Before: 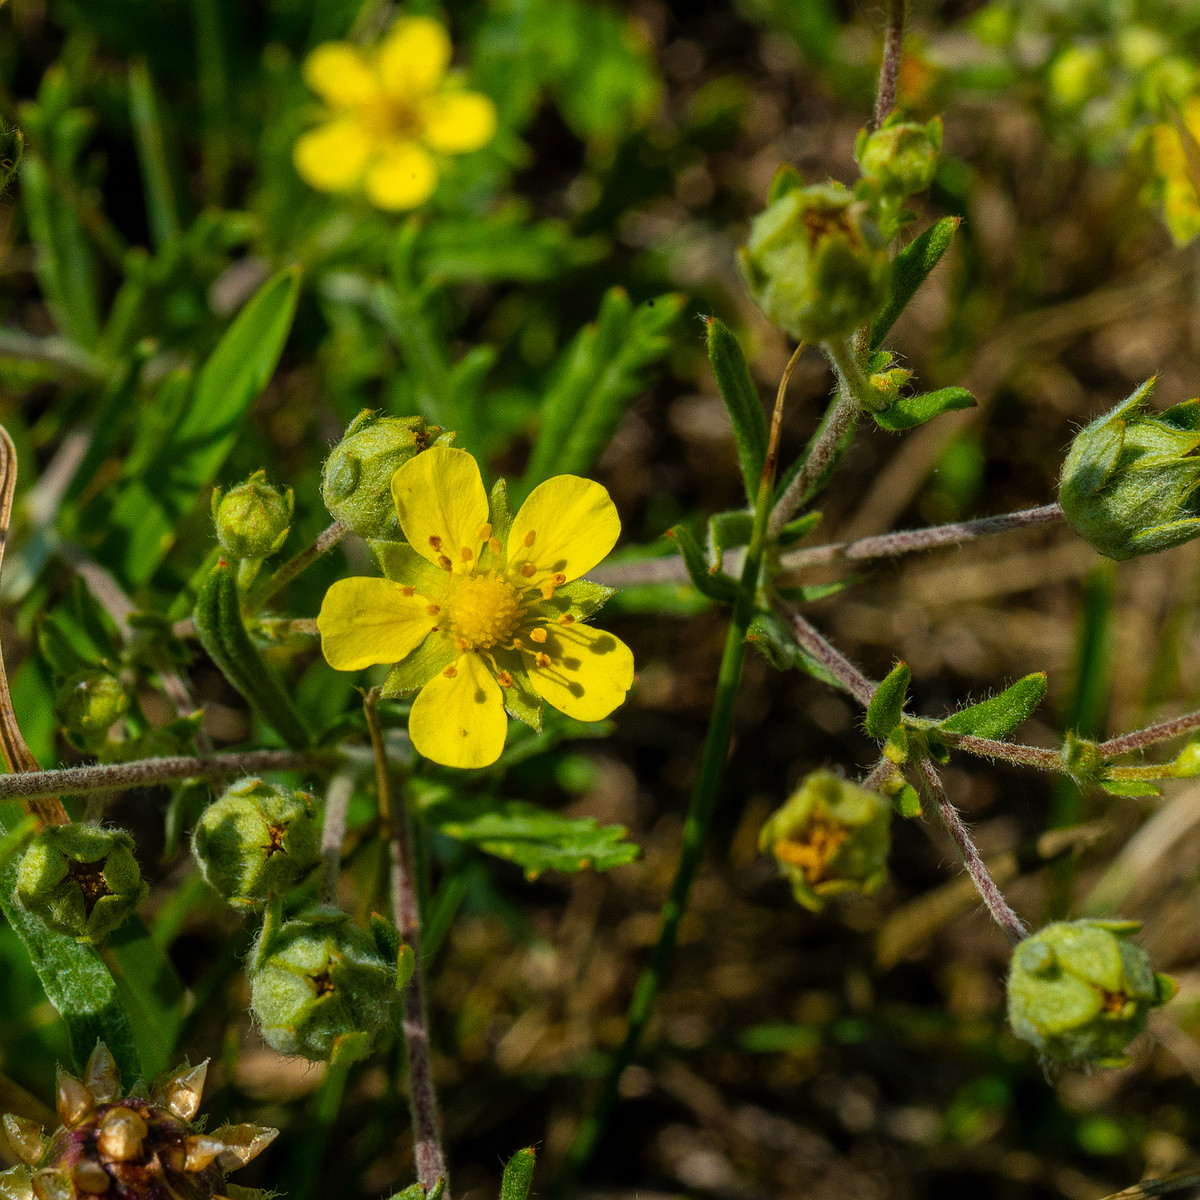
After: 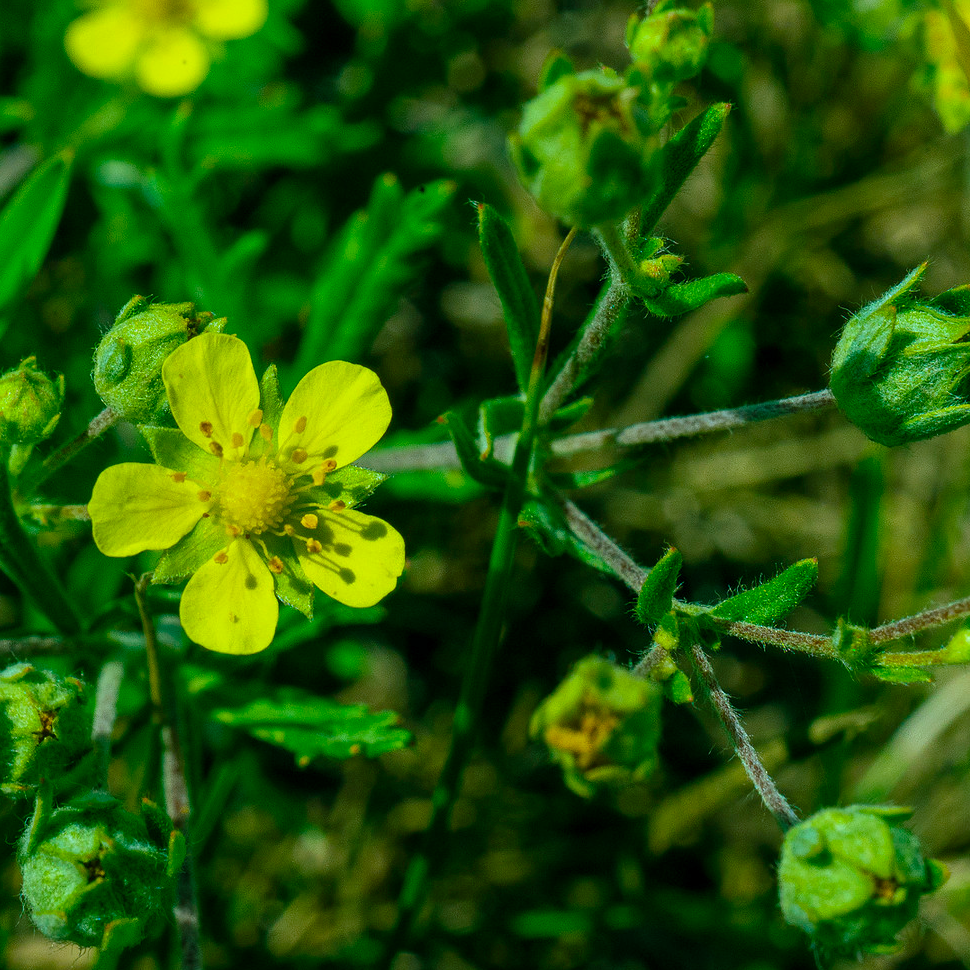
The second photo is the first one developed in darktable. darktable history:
color balance rgb: shadows lift › chroma 11.71%, shadows lift › hue 133.46°, power › chroma 2.15%, power › hue 166.83°, highlights gain › chroma 4%, highlights gain › hue 200.2°, perceptual saturation grading › global saturation 18.05%
crop: left 19.159%, top 9.58%, bottom 9.58%
